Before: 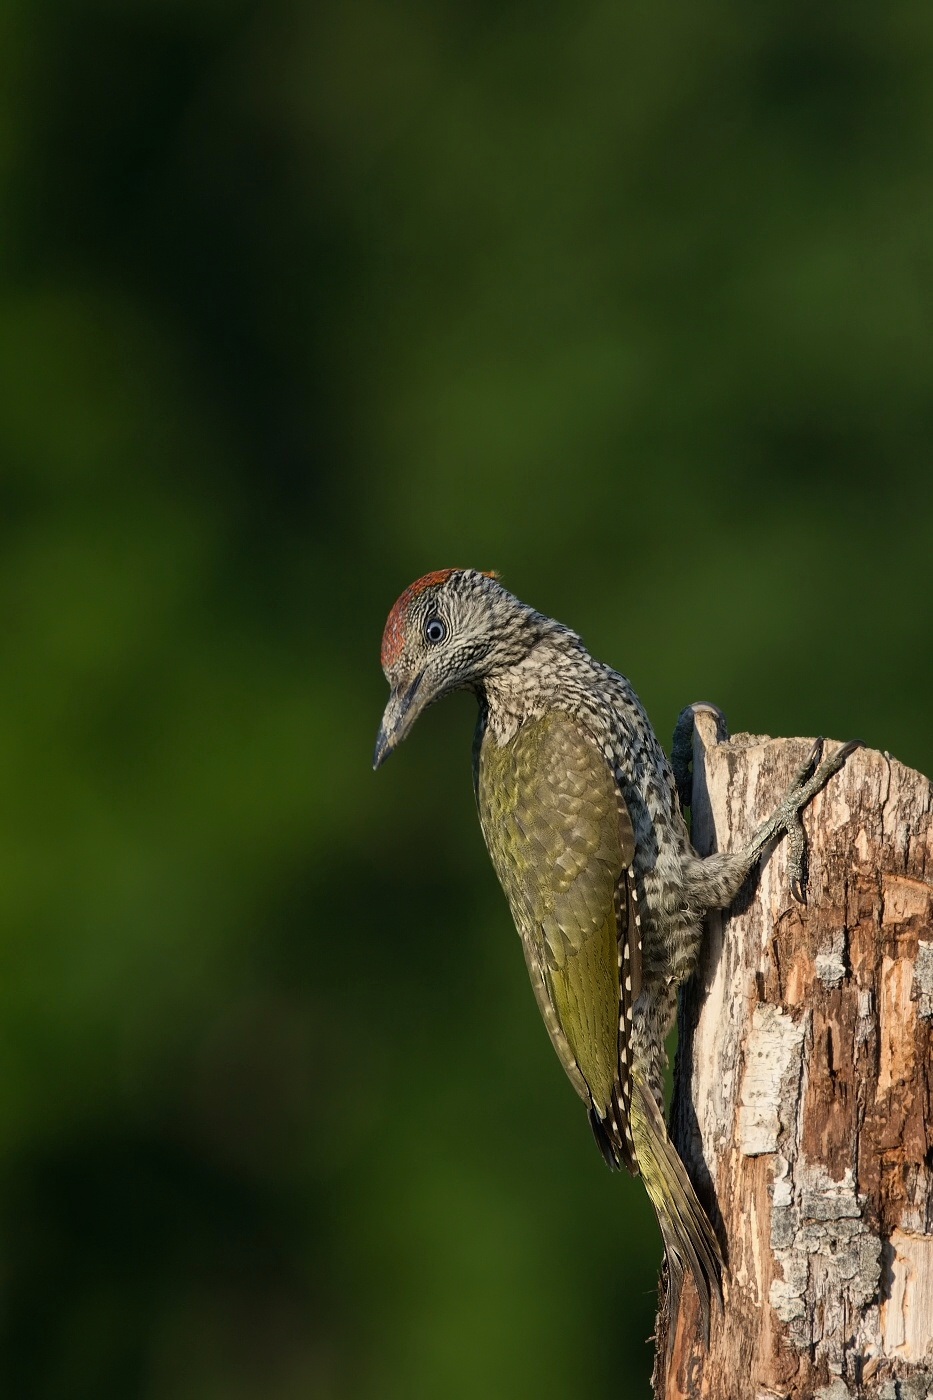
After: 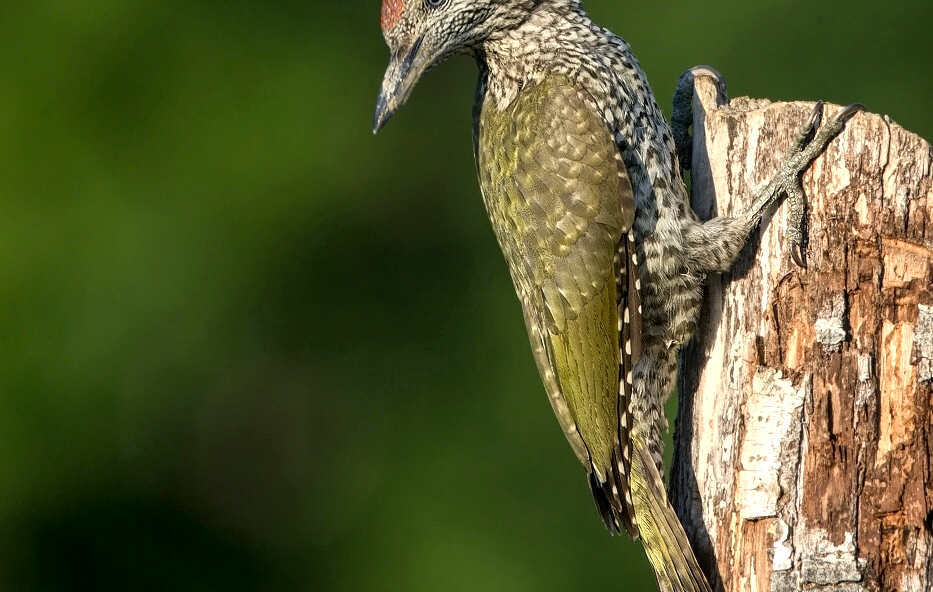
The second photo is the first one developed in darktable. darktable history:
crop: top 45.48%, bottom 12.163%
exposure: black level correction 0.001, exposure 0.498 EV, compensate highlight preservation false
local contrast: on, module defaults
